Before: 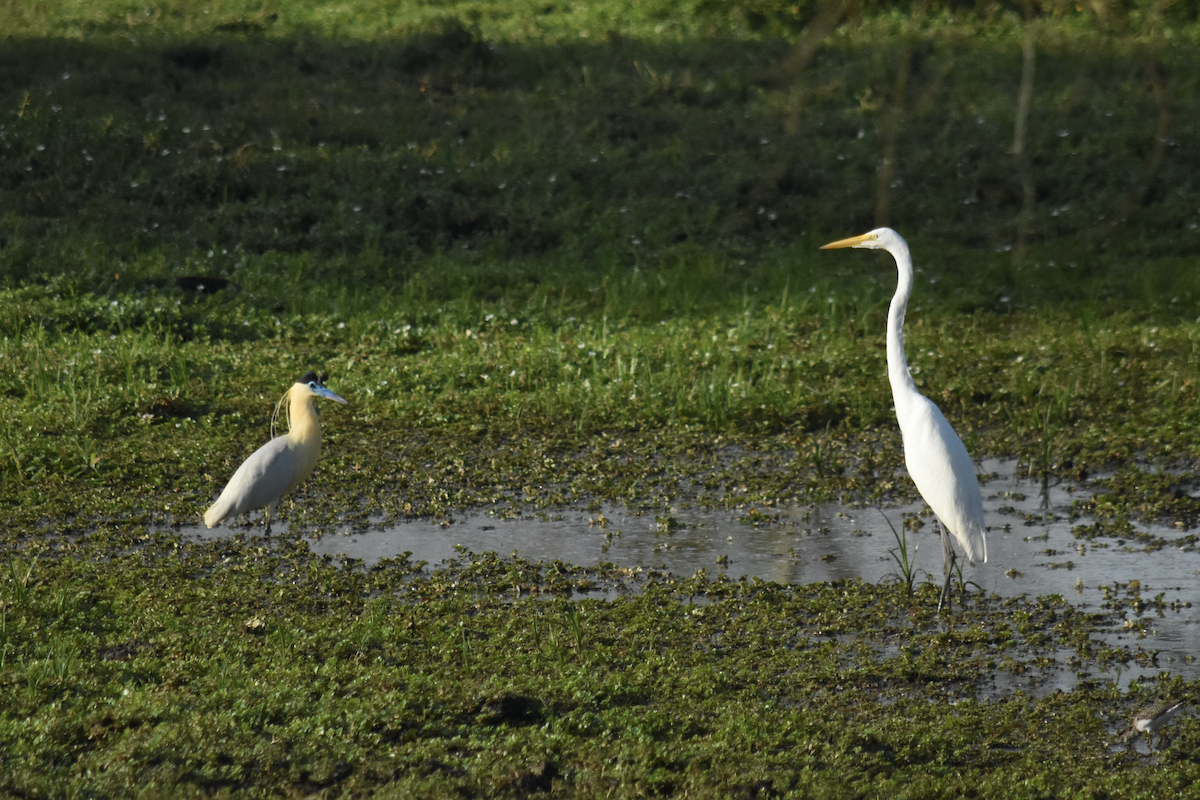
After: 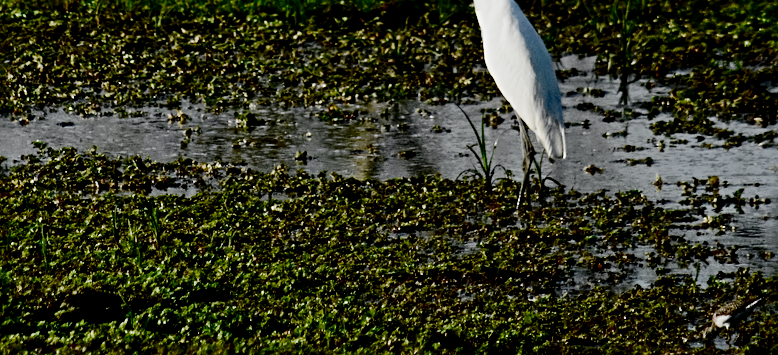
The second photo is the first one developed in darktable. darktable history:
base curve: curves: ch0 [(0, 0) (0.036, 0.01) (0.123, 0.254) (0.258, 0.504) (0.507, 0.748) (1, 1)], preserve colors none
shadows and highlights: shadows 37.63, highlights -26.9, soften with gaussian
crop and rotate: left 35.112%, top 50.663%, bottom 4.96%
contrast brightness saturation: brightness -0.51
exposure: black level correction -0.015, exposure -0.53 EV, compensate highlight preservation false
sharpen: radius 4
local contrast: highlights 102%, shadows 101%, detail 119%, midtone range 0.2
